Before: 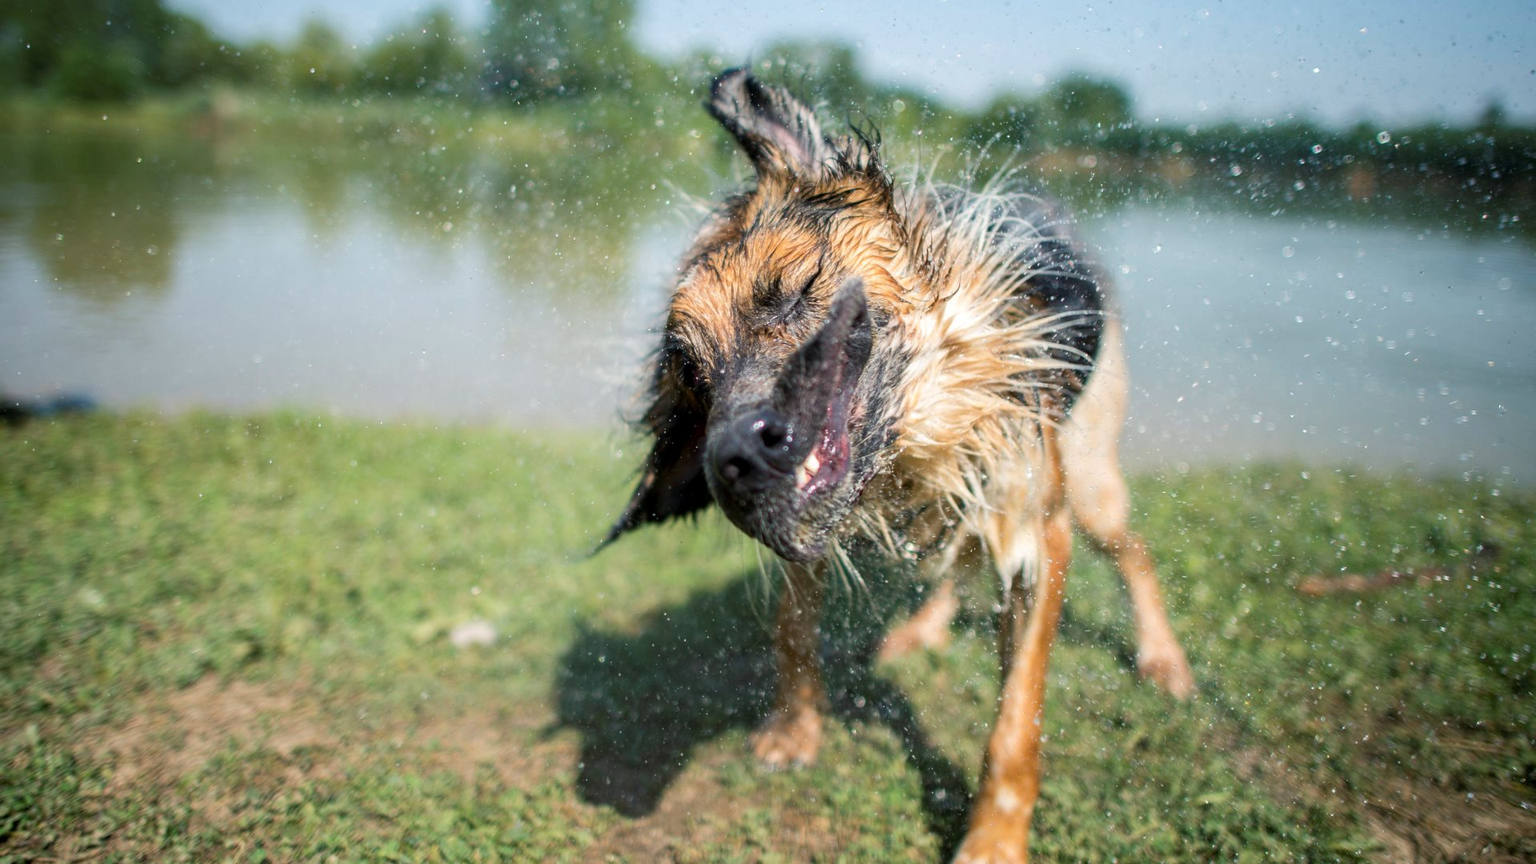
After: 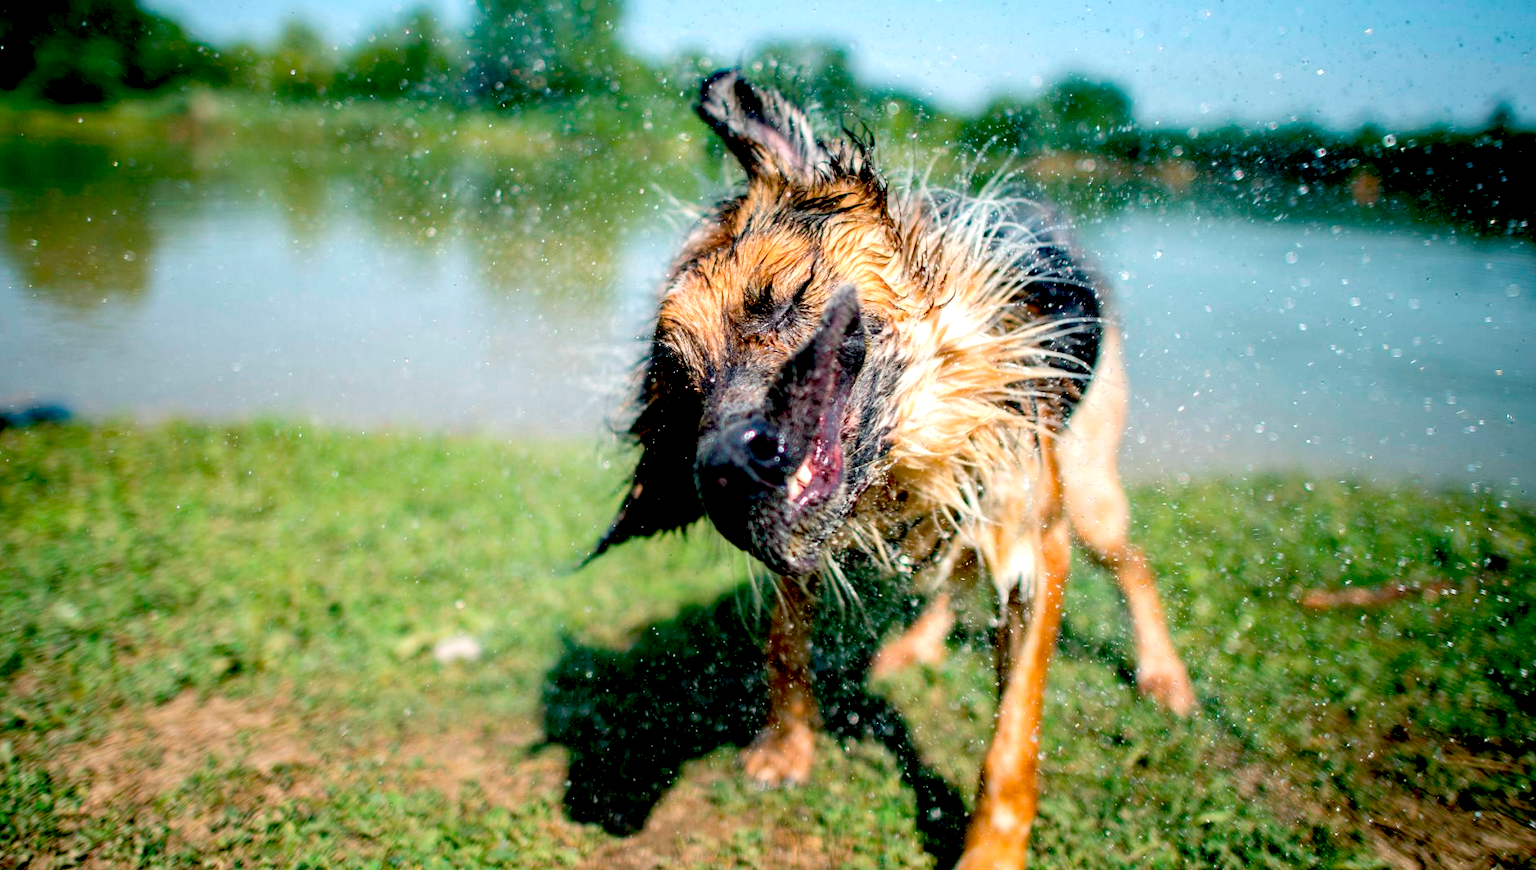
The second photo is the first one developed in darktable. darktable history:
crop and rotate: left 1.728%, right 0.528%, bottom 1.511%
haze removal: adaptive false
exposure: black level correction 0.032, exposure 0.307 EV, compensate highlight preservation false
